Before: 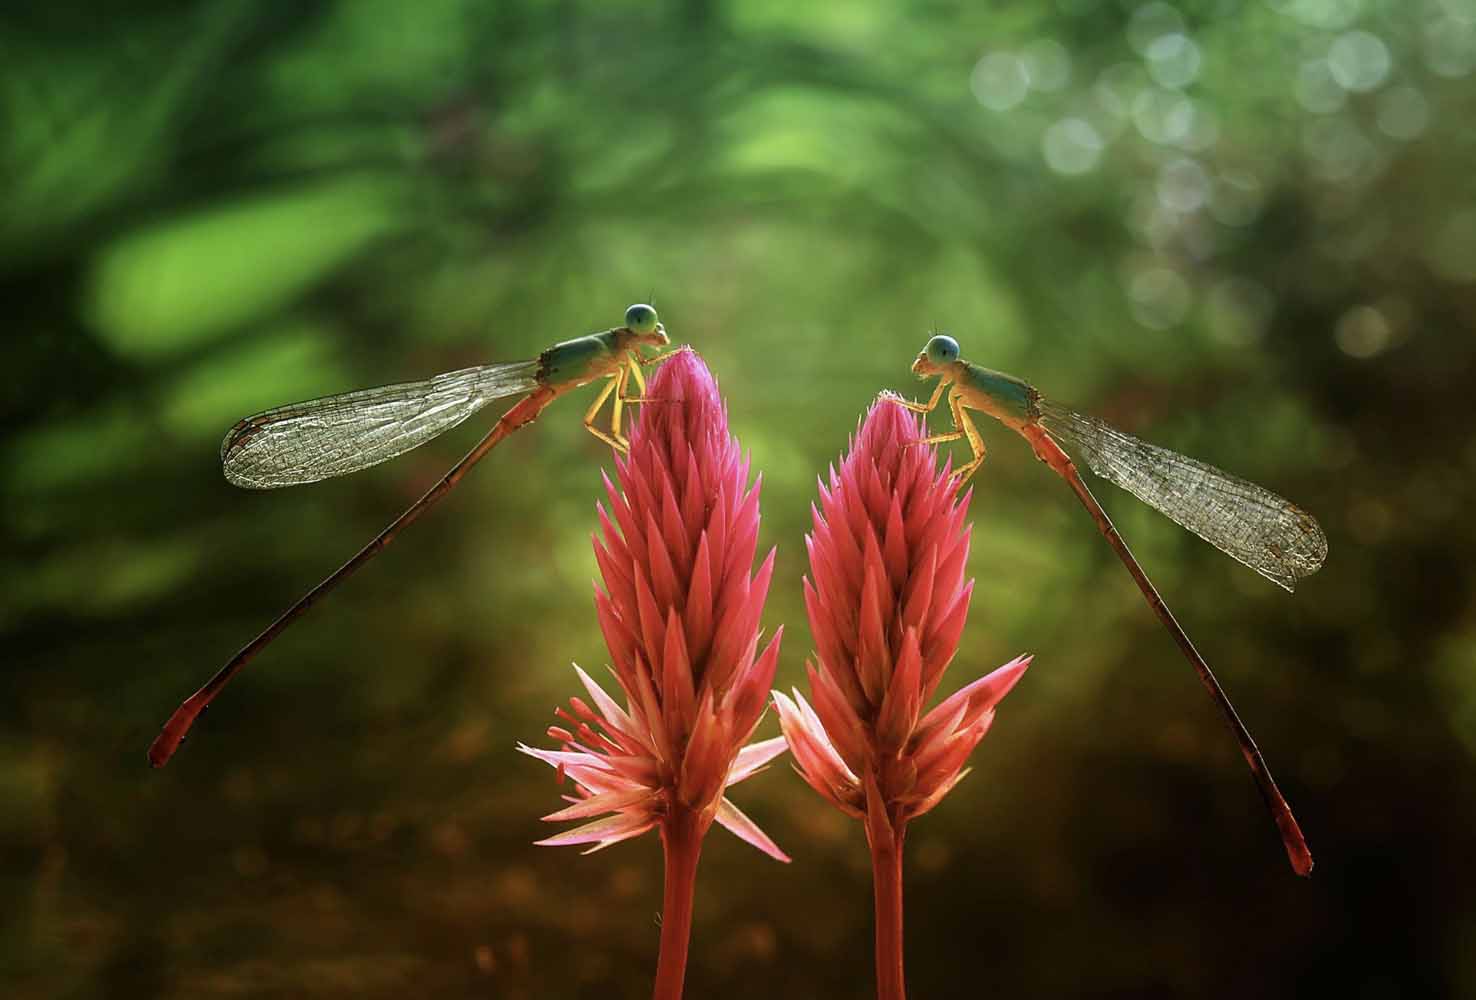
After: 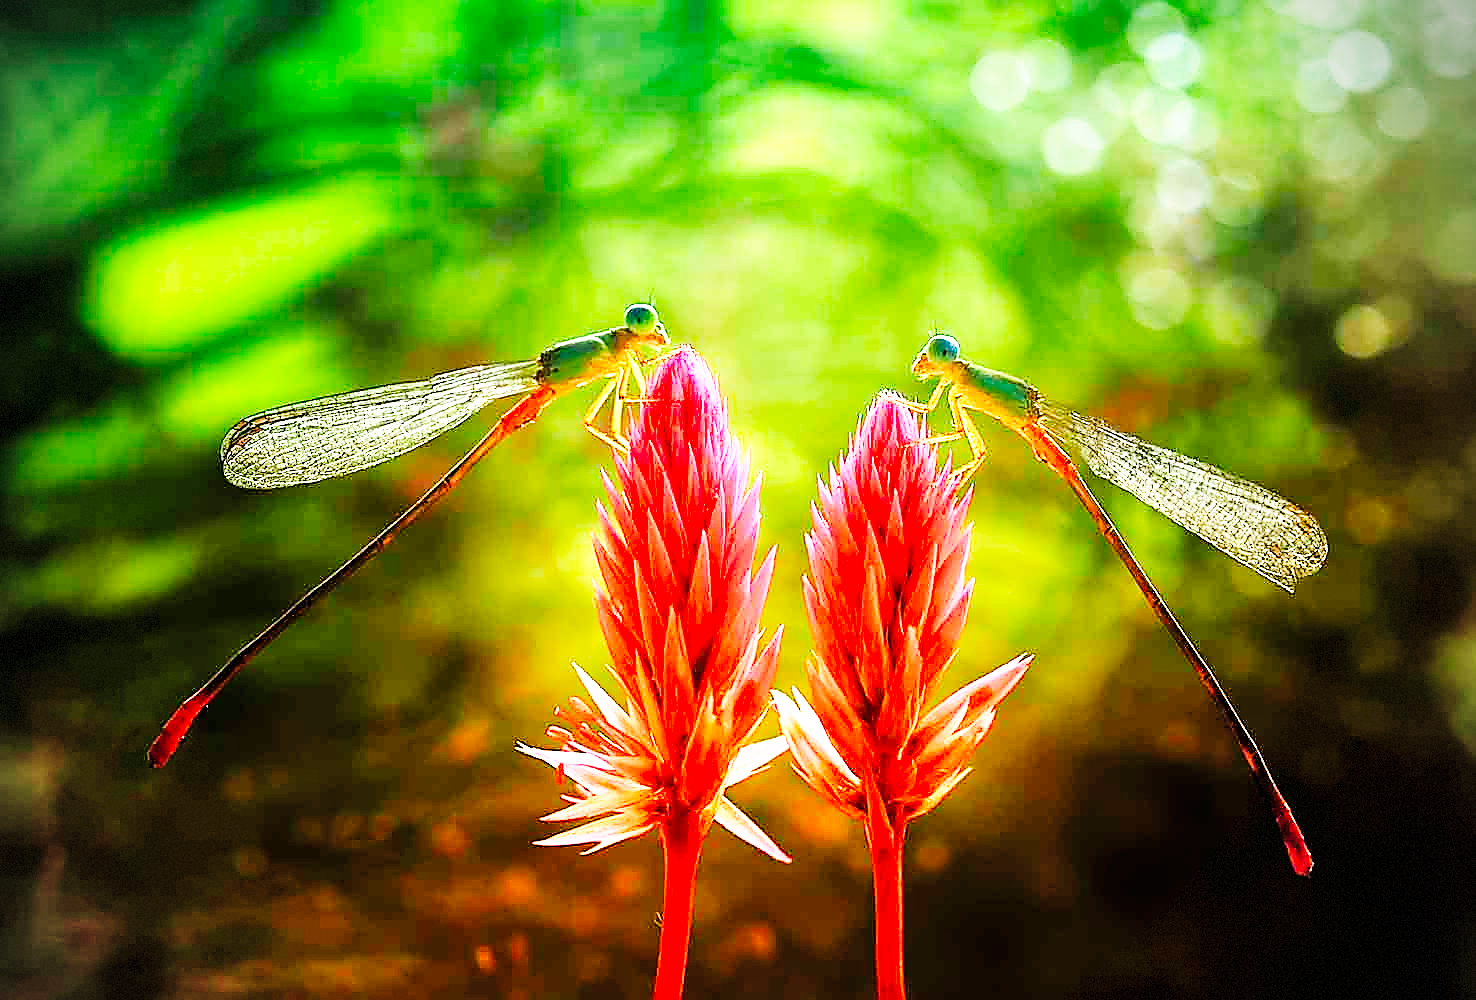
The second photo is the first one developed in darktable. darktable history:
sharpen: radius 1.4, amount 1.25, threshold 0.7
vignetting: dithering 8-bit output, unbound false
shadows and highlights: shadows 30
exposure: exposure 0.7 EV, compensate highlight preservation false
base curve: curves: ch0 [(0, 0) (0.007, 0.004) (0.027, 0.03) (0.046, 0.07) (0.207, 0.54) (0.442, 0.872) (0.673, 0.972) (1, 1)], preserve colors none
tone curve: curves: ch0 [(0, 0) (0.004, 0.001) (0.133, 0.112) (0.325, 0.362) (0.832, 0.893) (1, 1)], color space Lab, linked channels, preserve colors none
